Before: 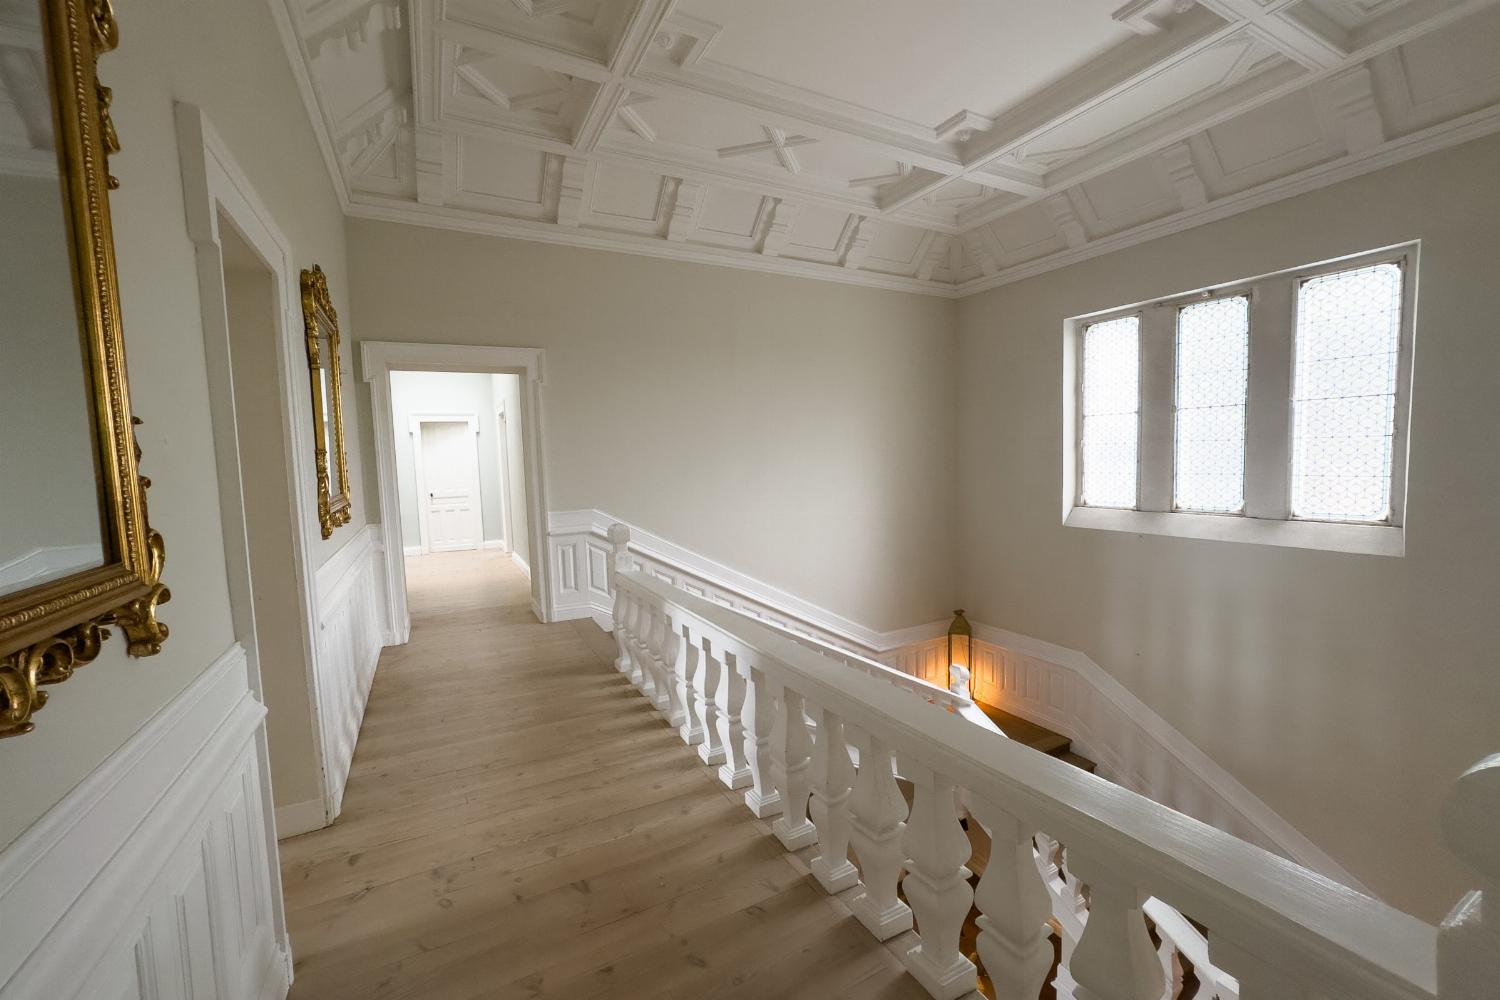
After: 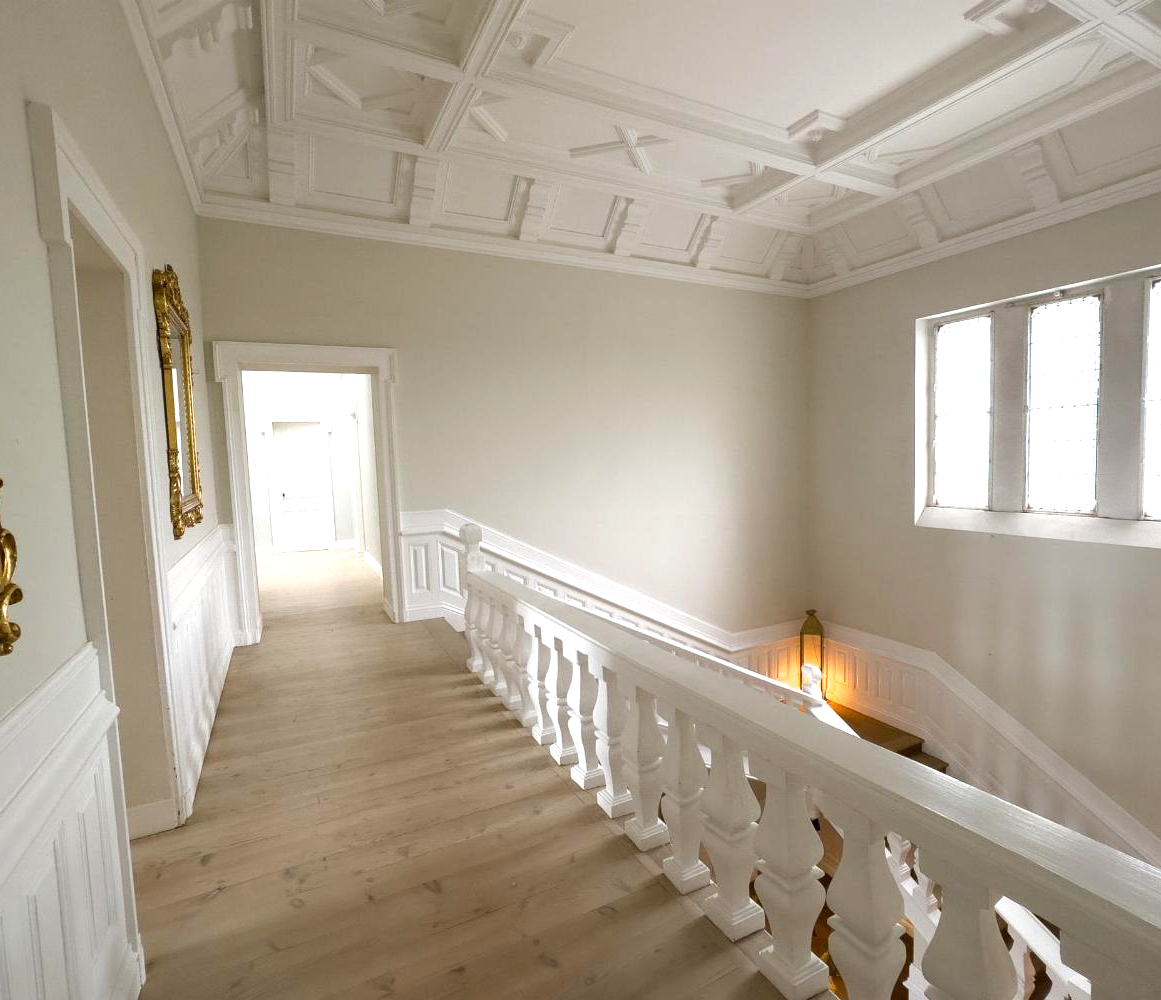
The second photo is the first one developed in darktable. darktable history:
crop: left 9.88%, right 12.664%
exposure: black level correction 0.001, exposure 0.5 EV, compensate exposure bias true, compensate highlight preservation false
